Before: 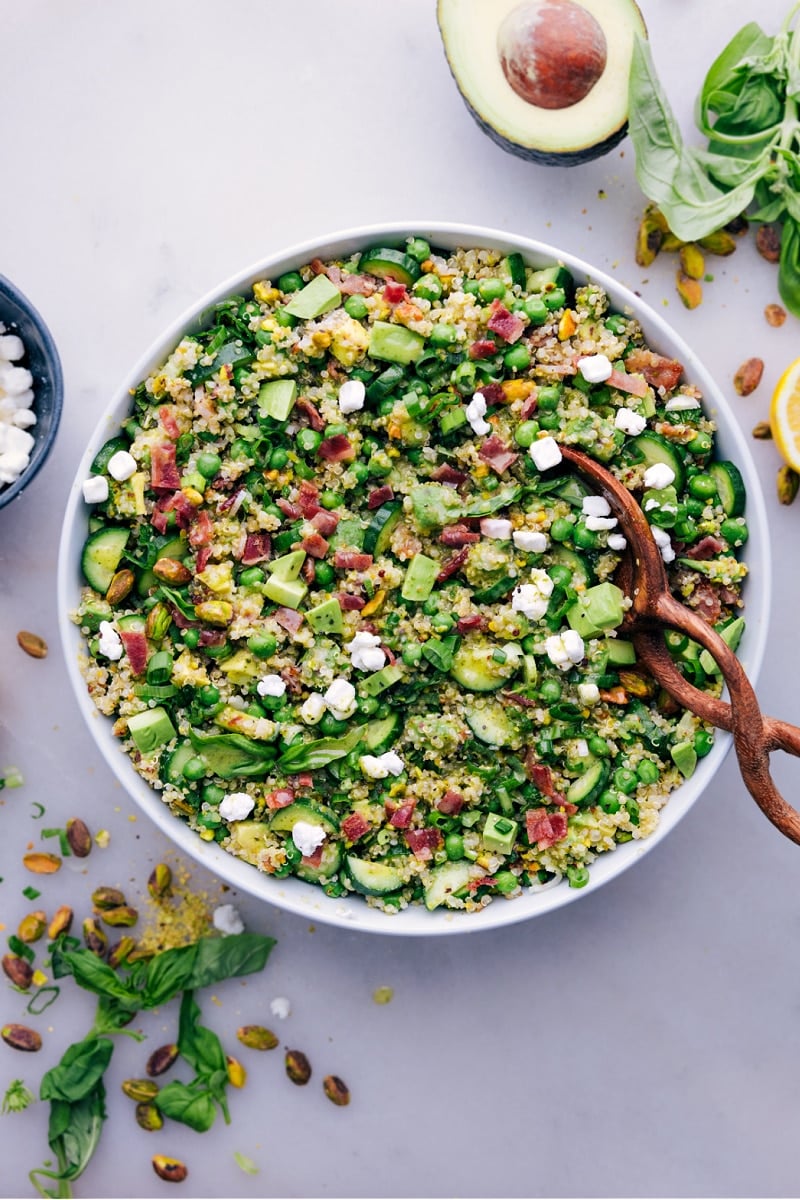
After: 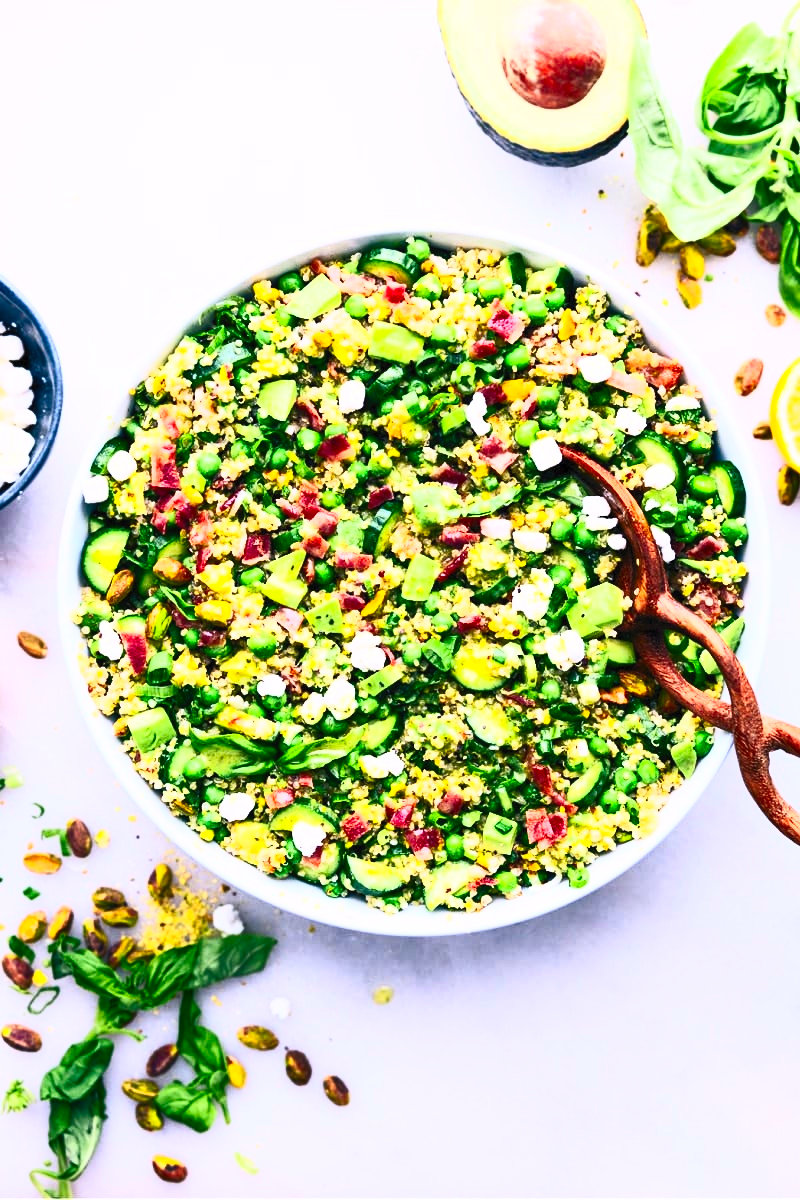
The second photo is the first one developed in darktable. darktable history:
contrast brightness saturation: contrast 0.817, brightness 0.595, saturation 0.607
